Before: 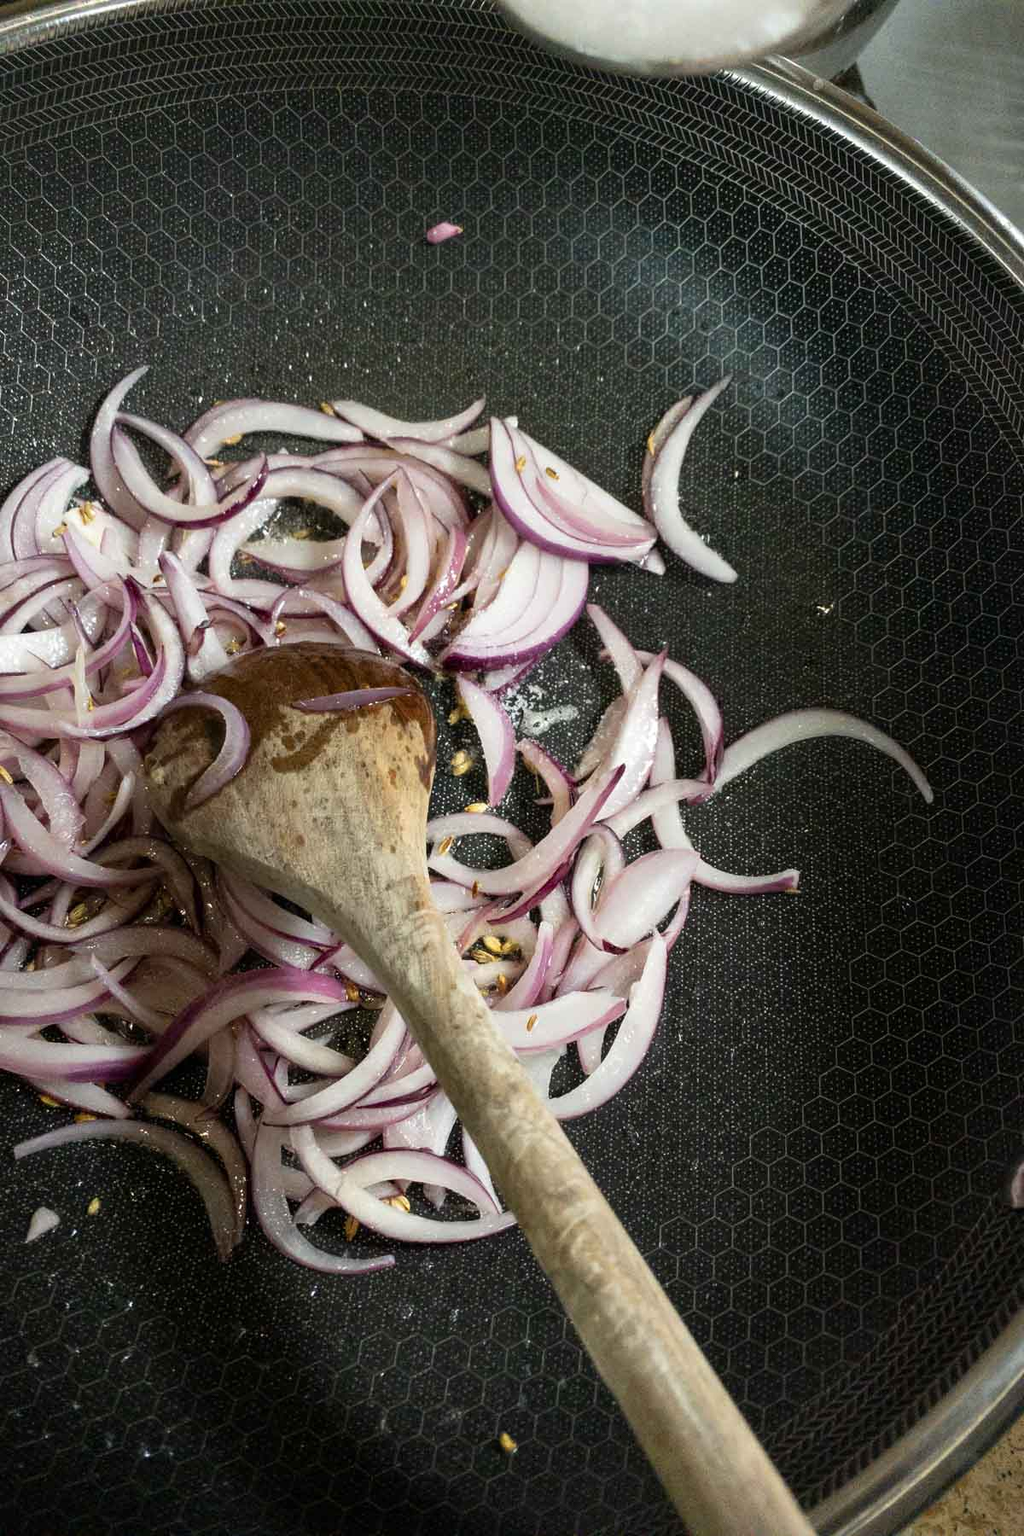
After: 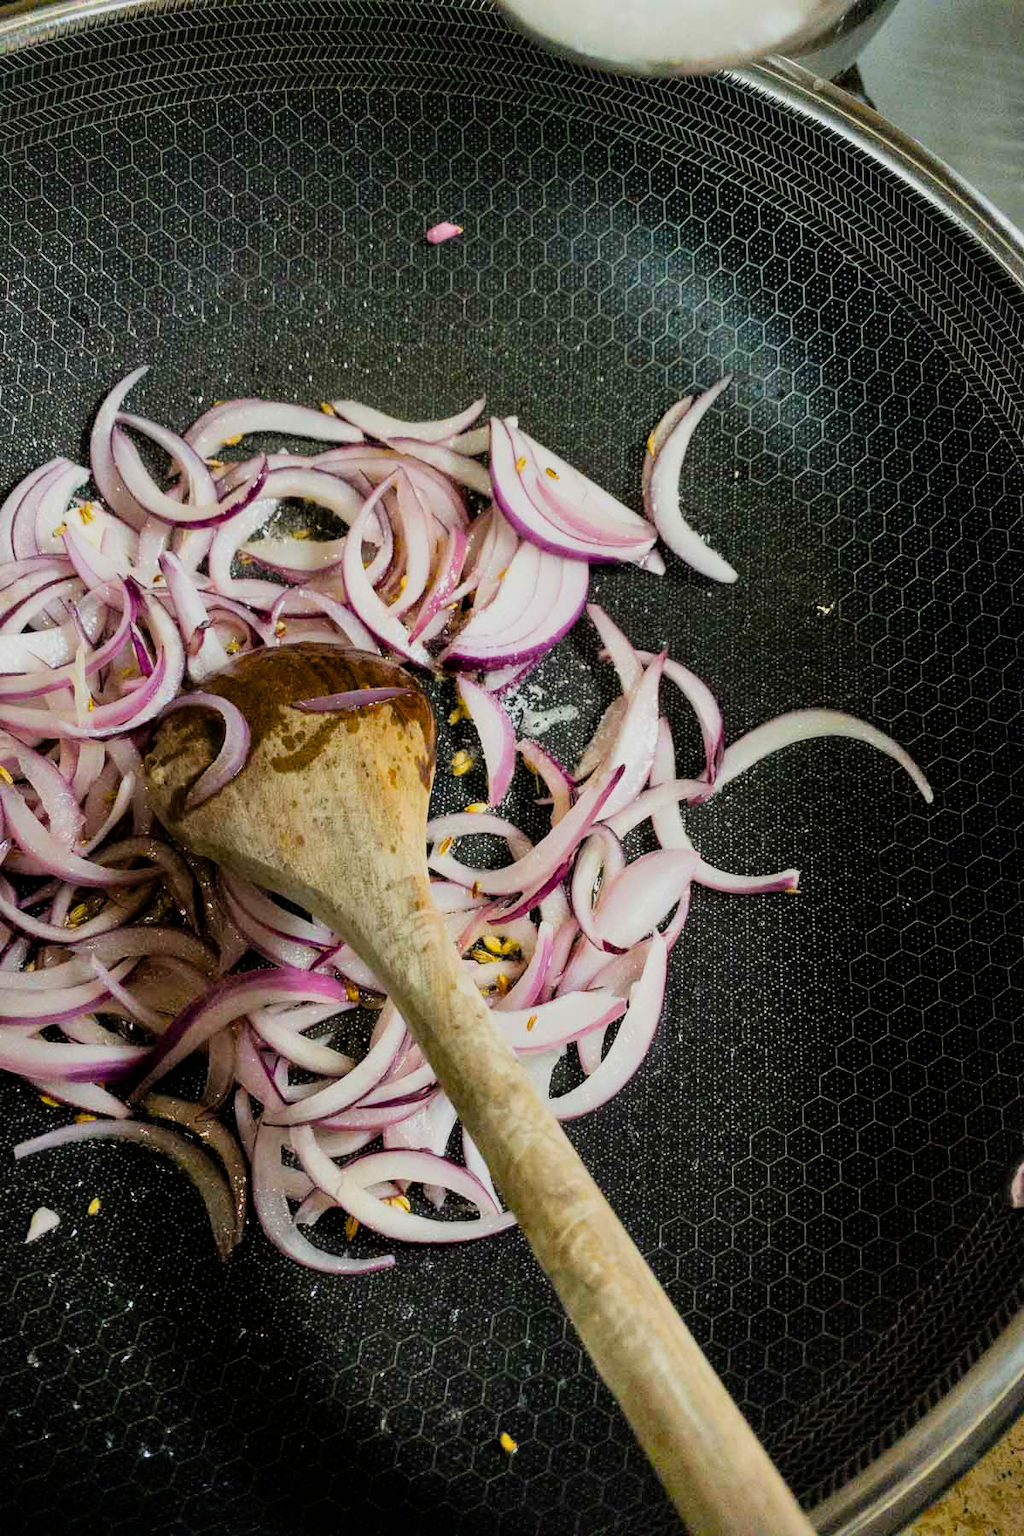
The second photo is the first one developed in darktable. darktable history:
exposure: exposure 0.236 EV, compensate highlight preservation false
filmic rgb: black relative exposure -7.65 EV, white relative exposure 4.56 EV, hardness 3.61, contrast 1.05
color balance rgb: linear chroma grading › global chroma 15%, perceptual saturation grading › global saturation 30%
shadows and highlights: shadows 37.27, highlights -28.18, soften with gaussian
